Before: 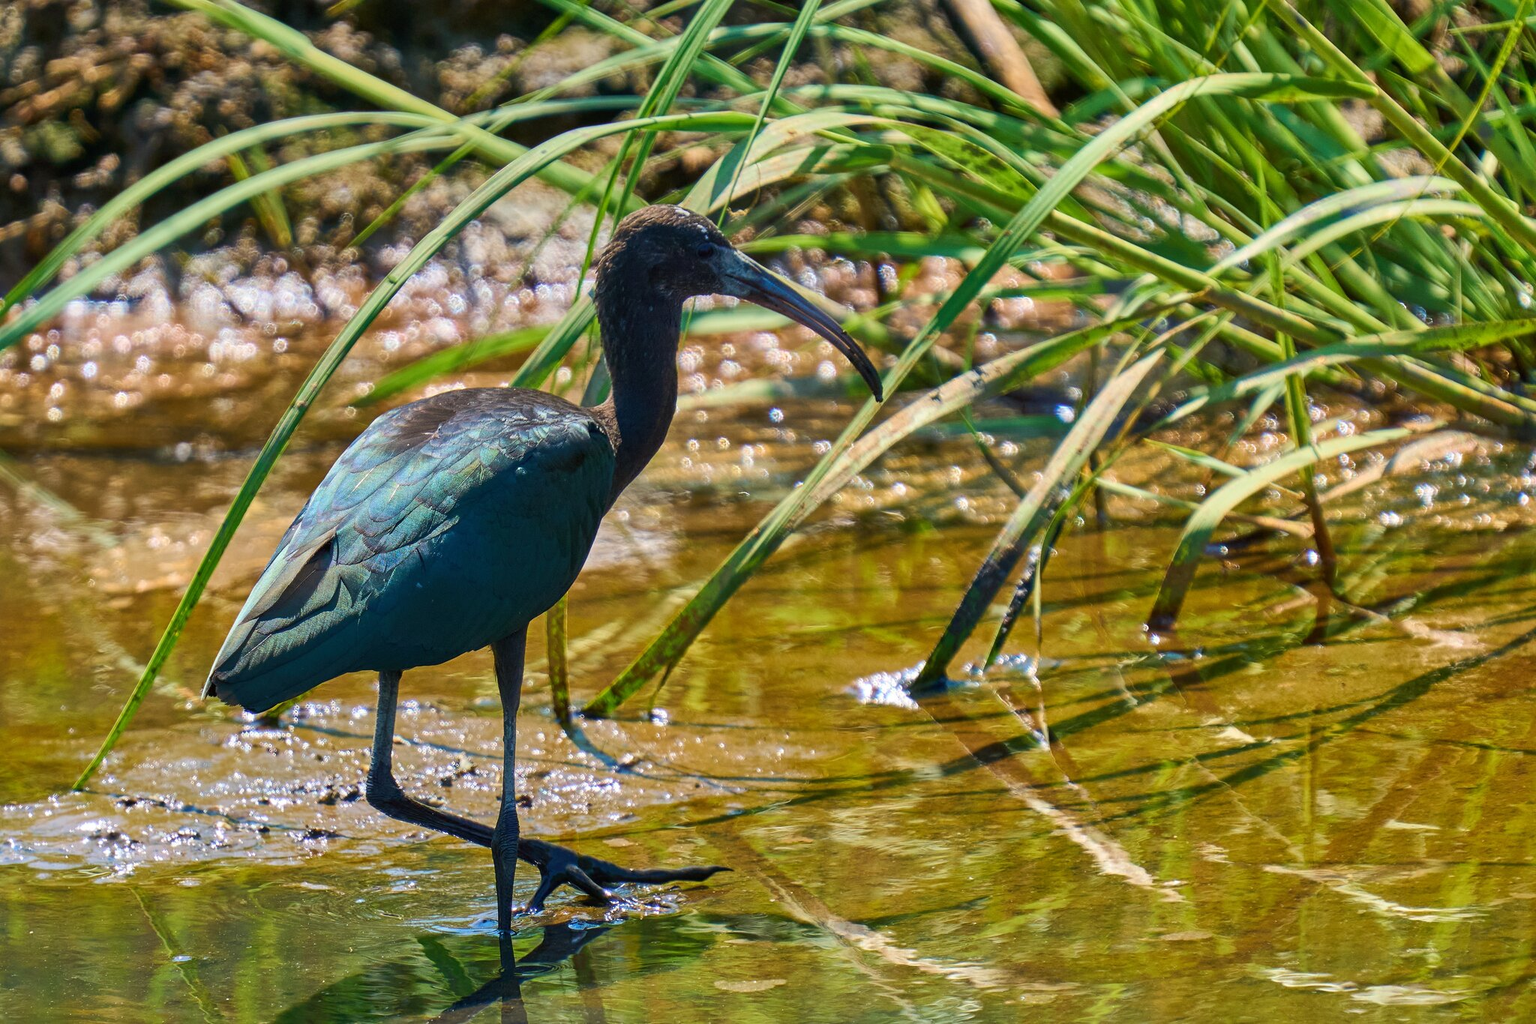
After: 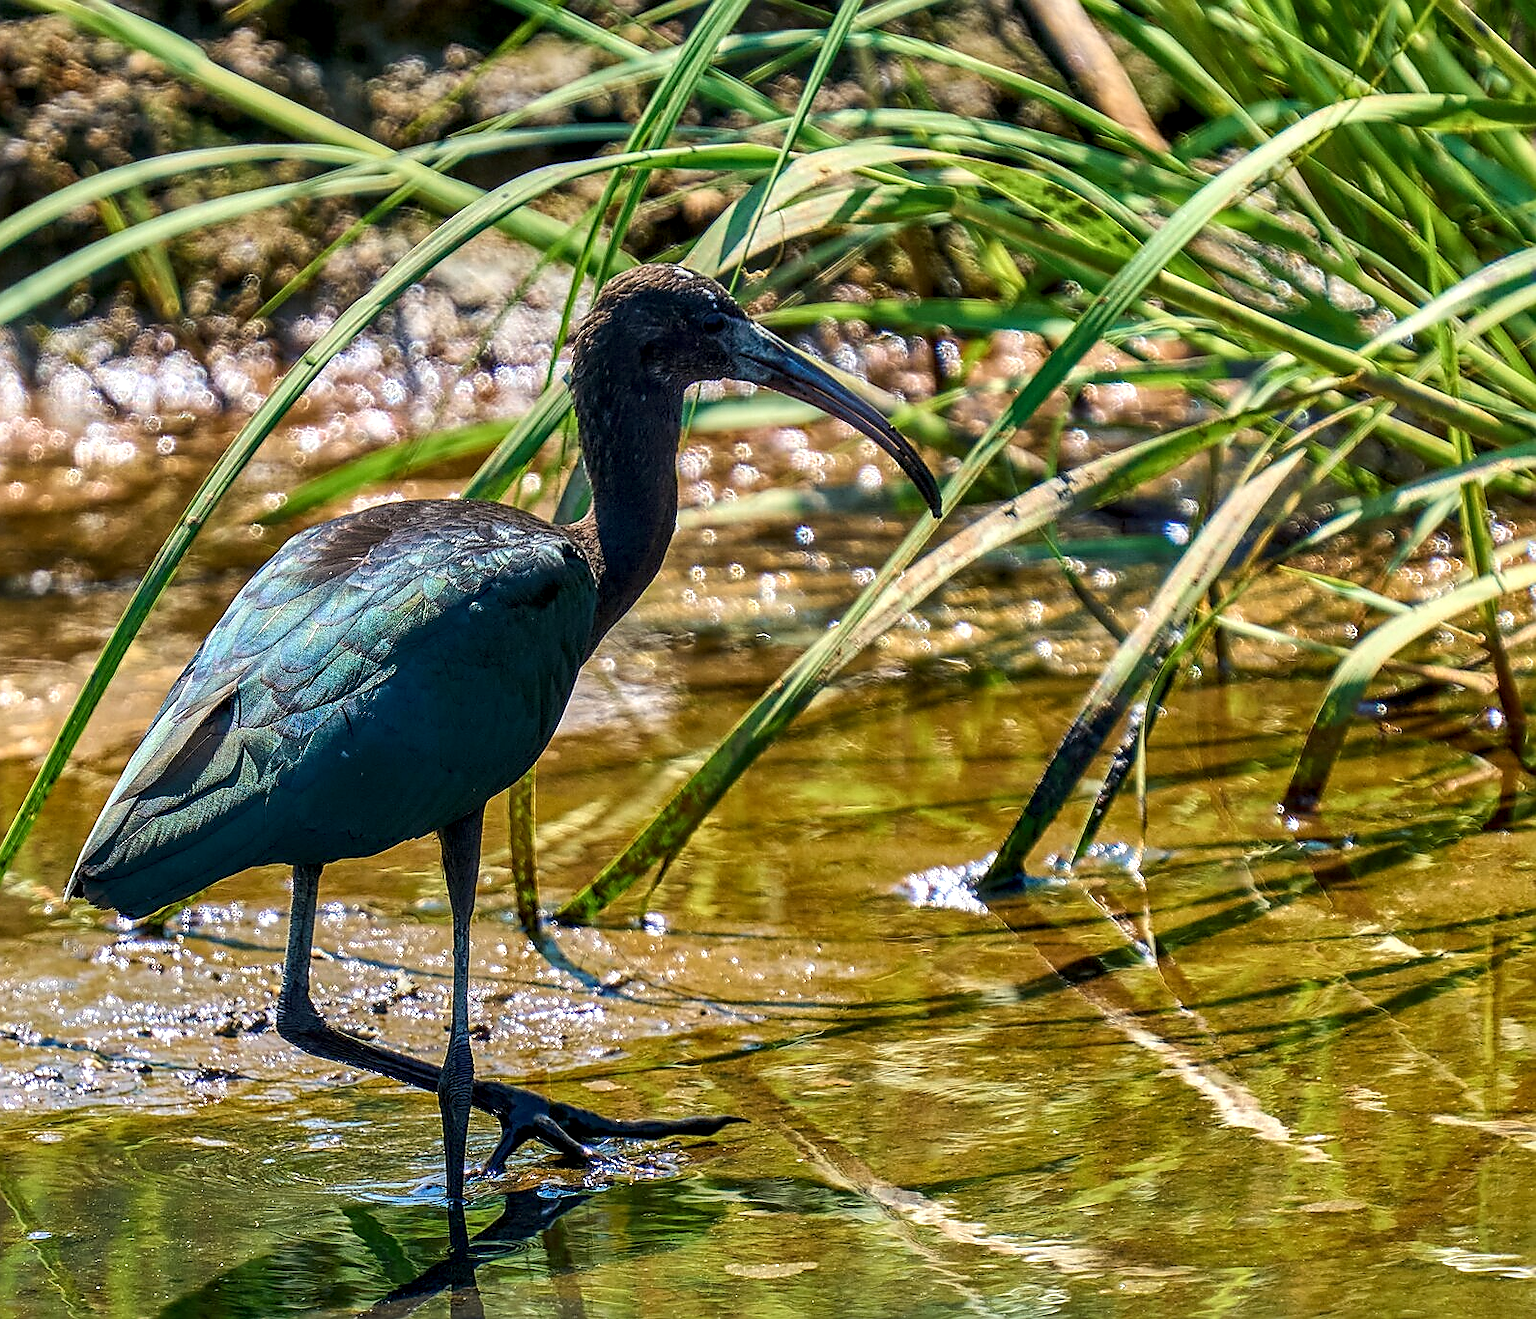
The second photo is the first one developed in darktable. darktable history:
crop: left 9.881%, right 12.466%
sharpen: radius 1.375, amount 1.25, threshold 0.799
local contrast: detail 150%
